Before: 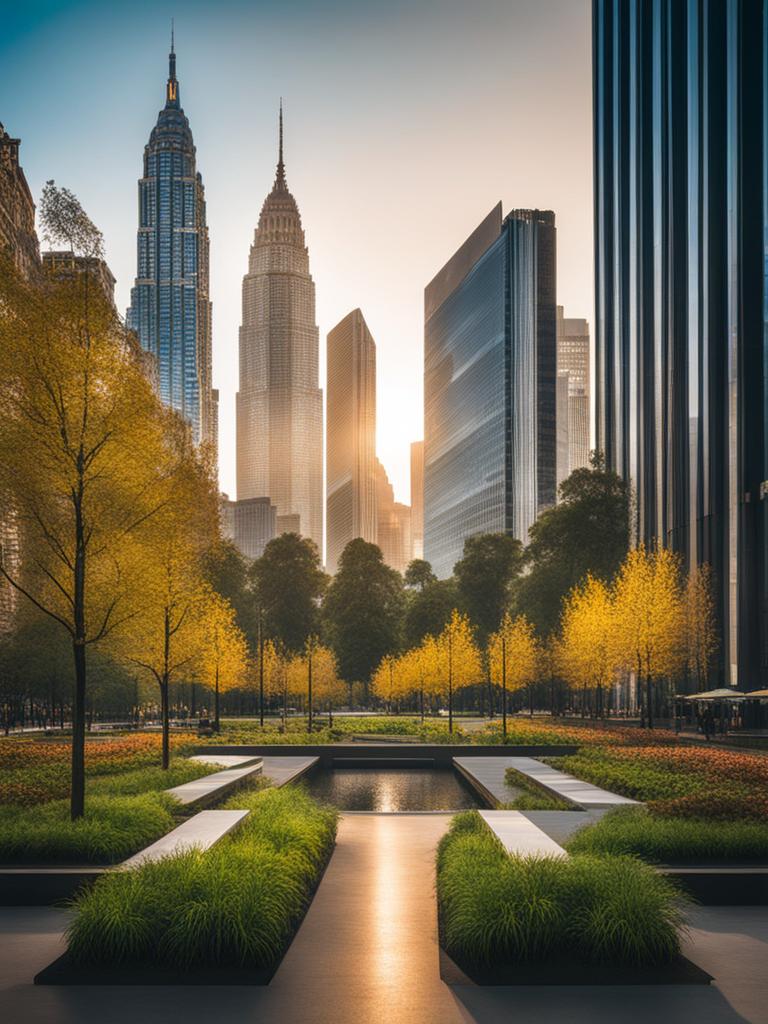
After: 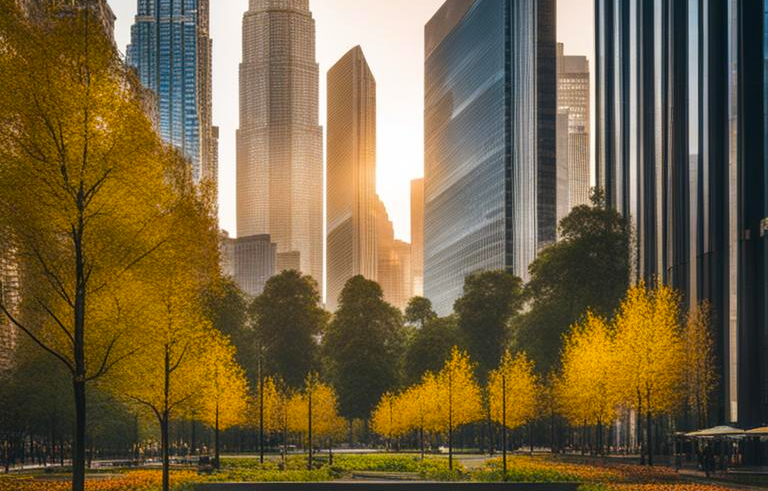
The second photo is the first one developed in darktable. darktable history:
crop and rotate: top 25.731%, bottom 26.268%
color balance rgb: shadows lift › luminance -19.843%, linear chroma grading › global chroma 3.475%, perceptual saturation grading › global saturation 19.805%
